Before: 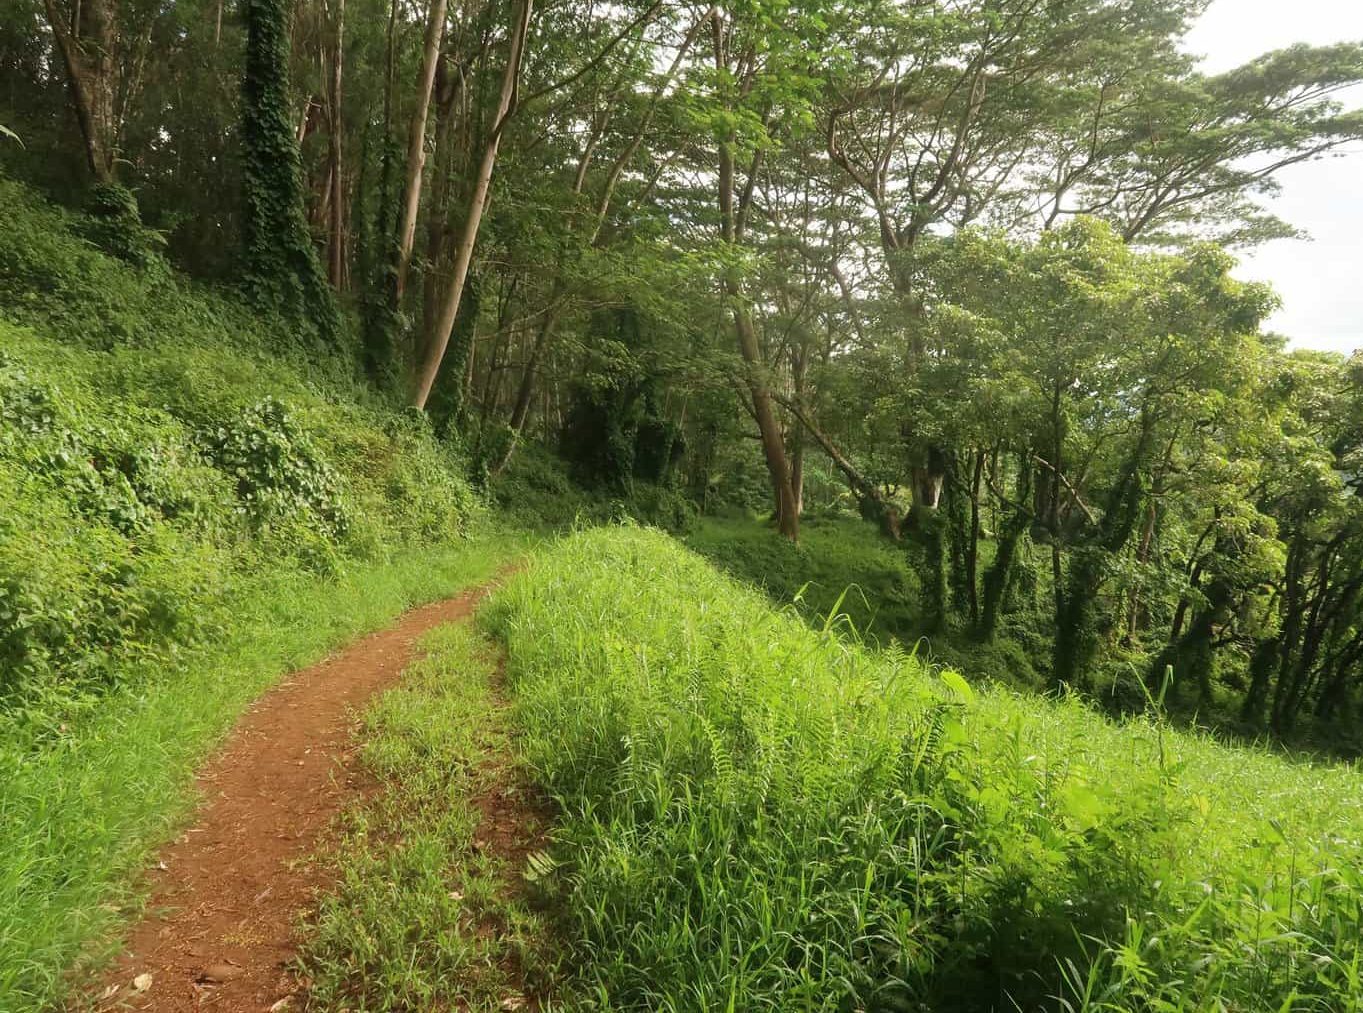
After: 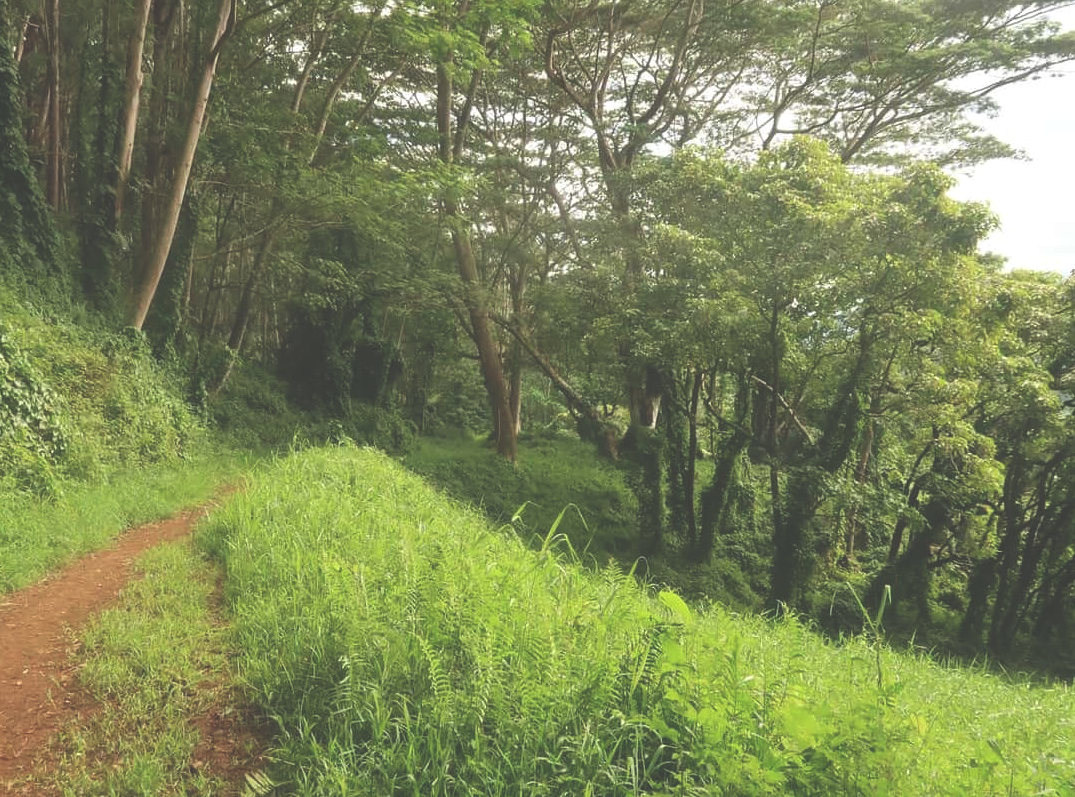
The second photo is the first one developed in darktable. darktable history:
exposure: black level correction -0.041, exposure 0.064 EV, compensate highlight preservation false
crop and rotate: left 20.74%, top 7.912%, right 0.375%, bottom 13.378%
